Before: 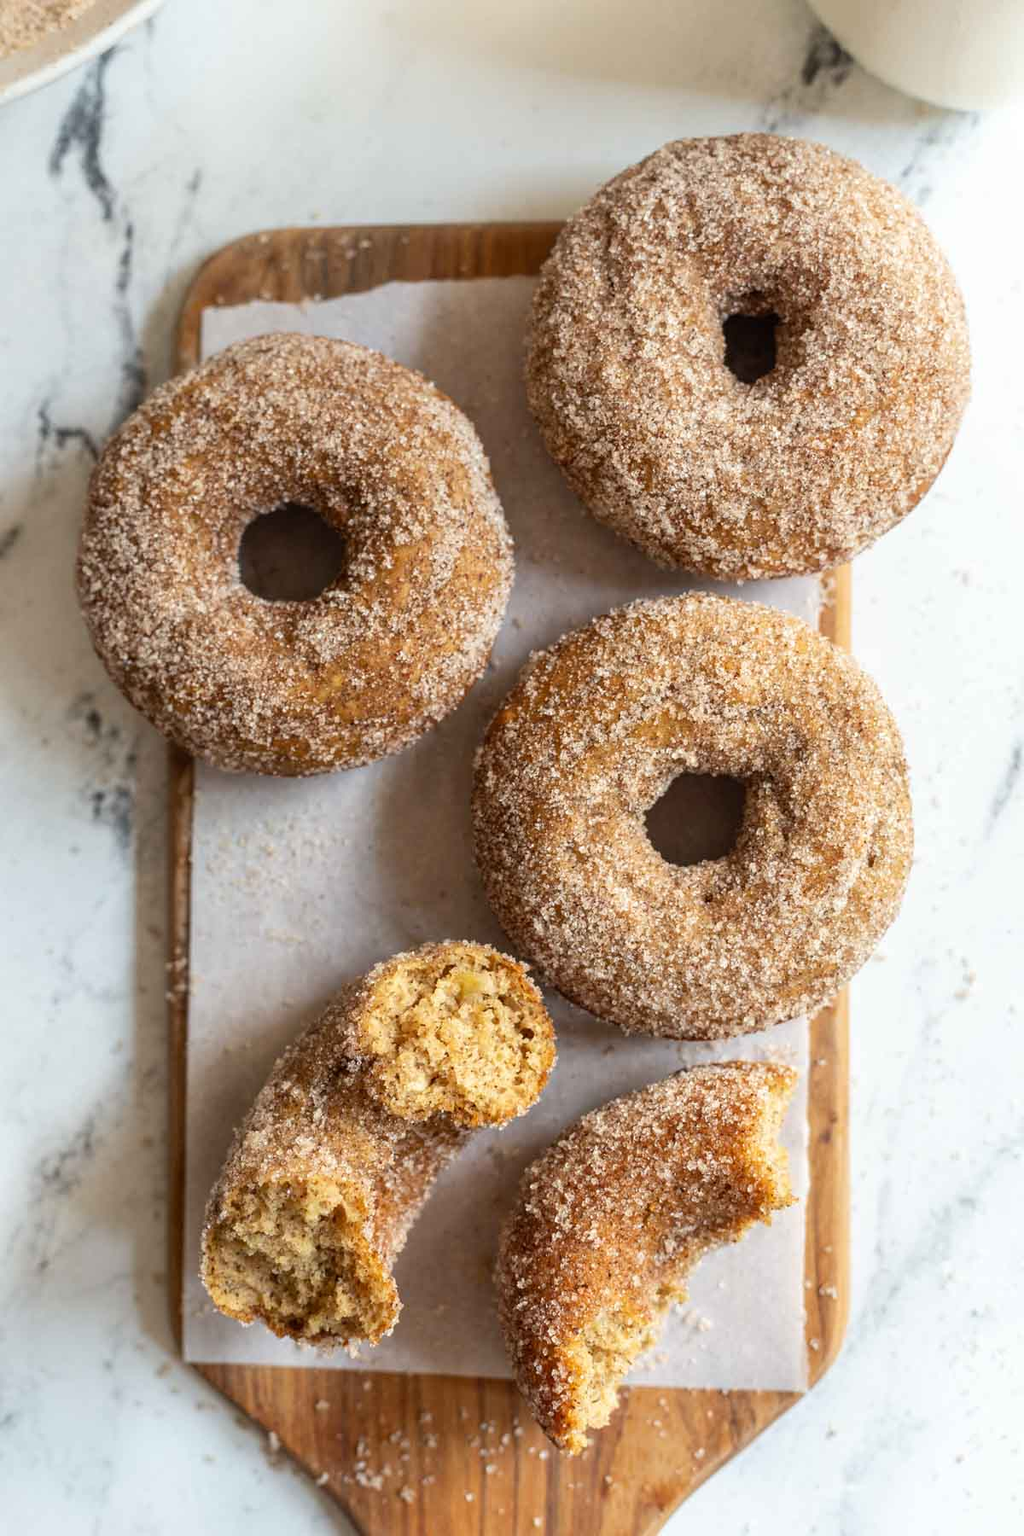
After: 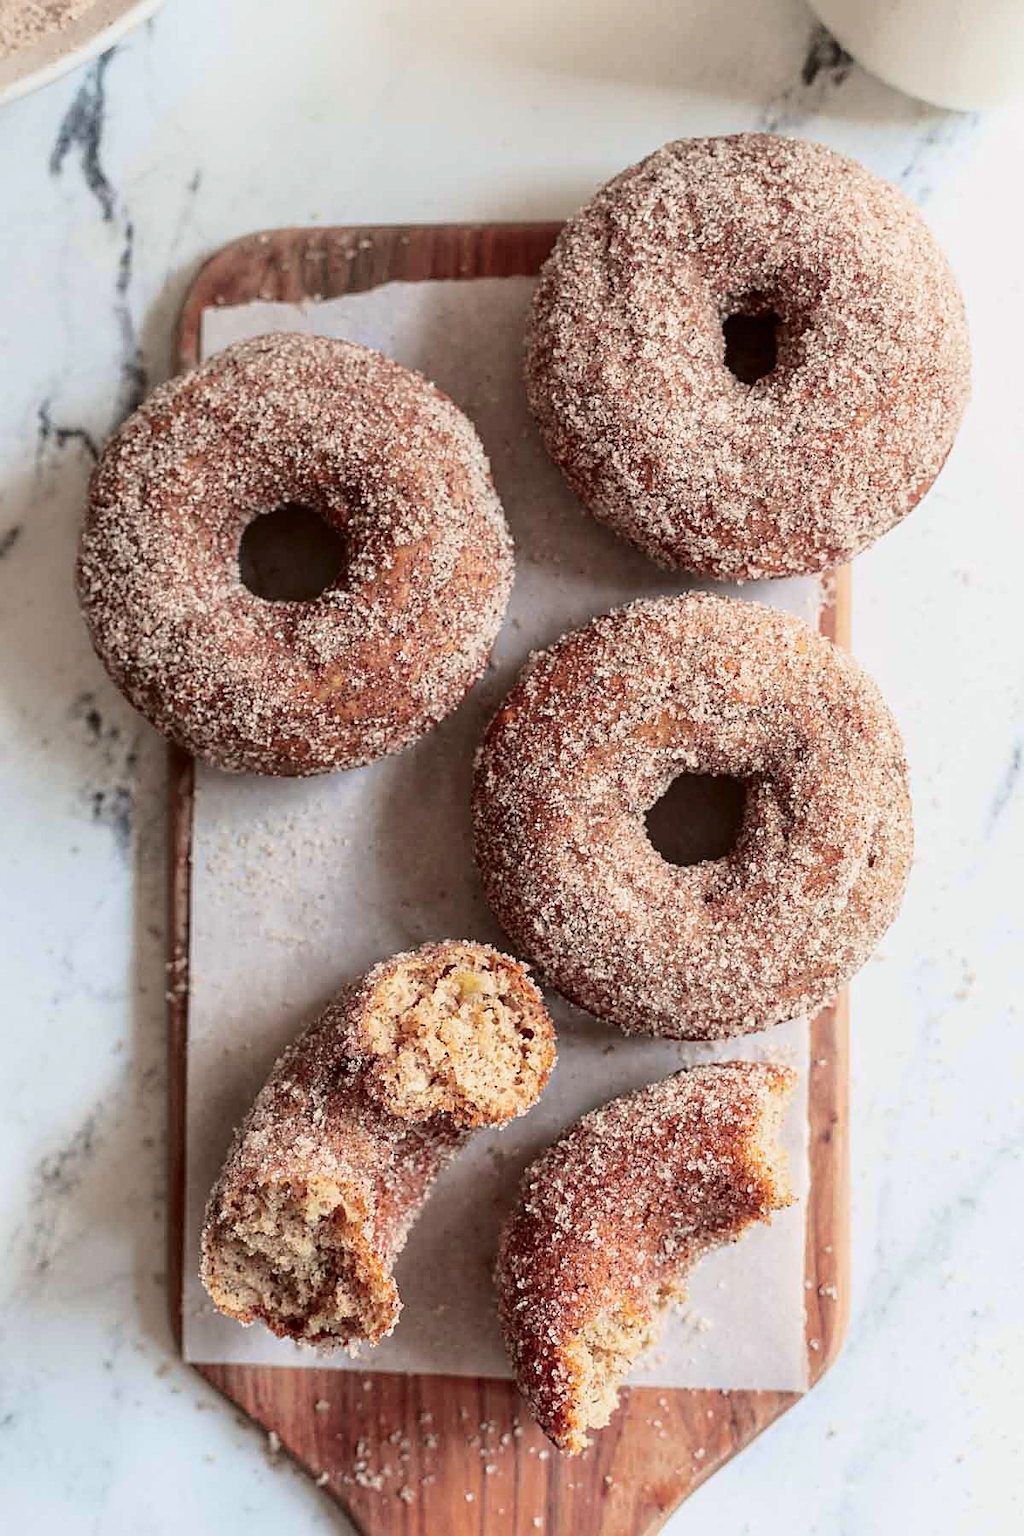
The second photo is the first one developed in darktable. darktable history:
tone curve: curves: ch0 [(0, 0) (0.139, 0.081) (0.304, 0.259) (0.502, 0.505) (0.683, 0.676) (0.761, 0.773) (0.858, 0.858) (0.987, 0.945)]; ch1 [(0, 0) (0.172, 0.123) (0.304, 0.288) (0.414, 0.44) (0.472, 0.473) (0.502, 0.508) (0.54, 0.543) (0.583, 0.601) (0.638, 0.654) (0.741, 0.783) (1, 1)]; ch2 [(0, 0) (0.411, 0.424) (0.485, 0.476) (0.502, 0.502) (0.557, 0.54) (0.631, 0.576) (1, 1)], color space Lab, independent channels, preserve colors none
sharpen: on, module defaults
